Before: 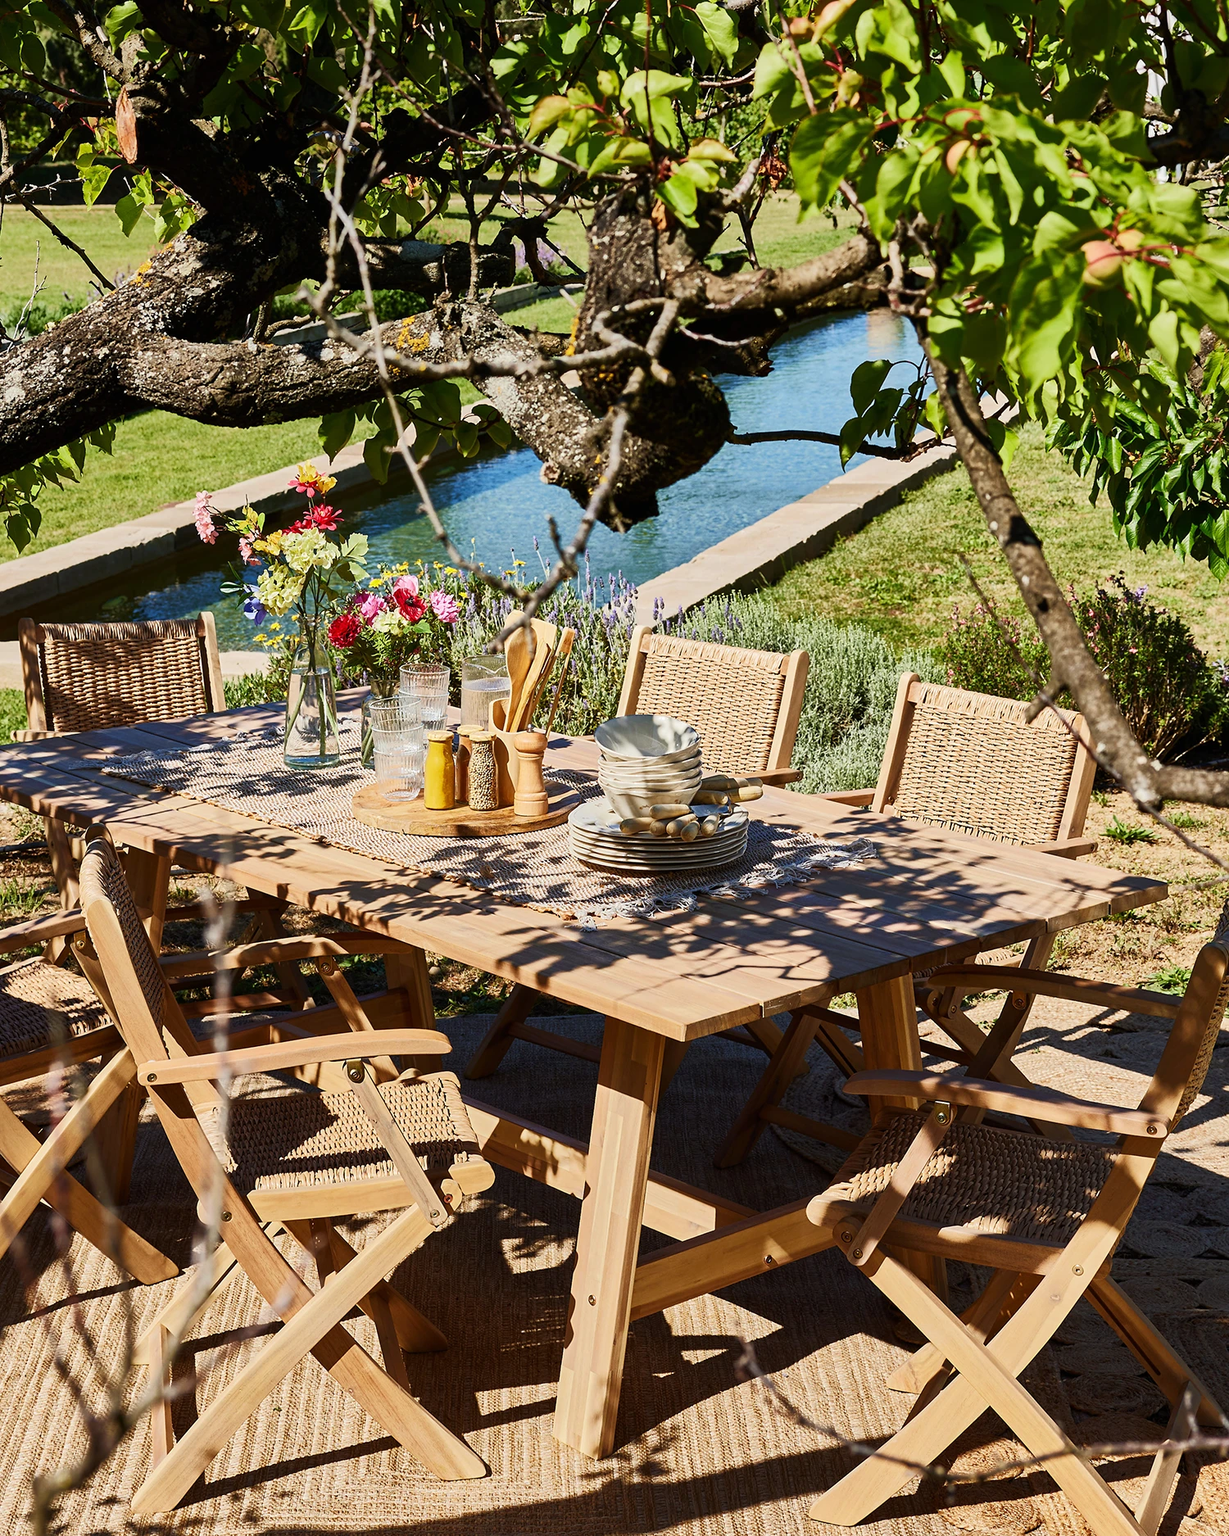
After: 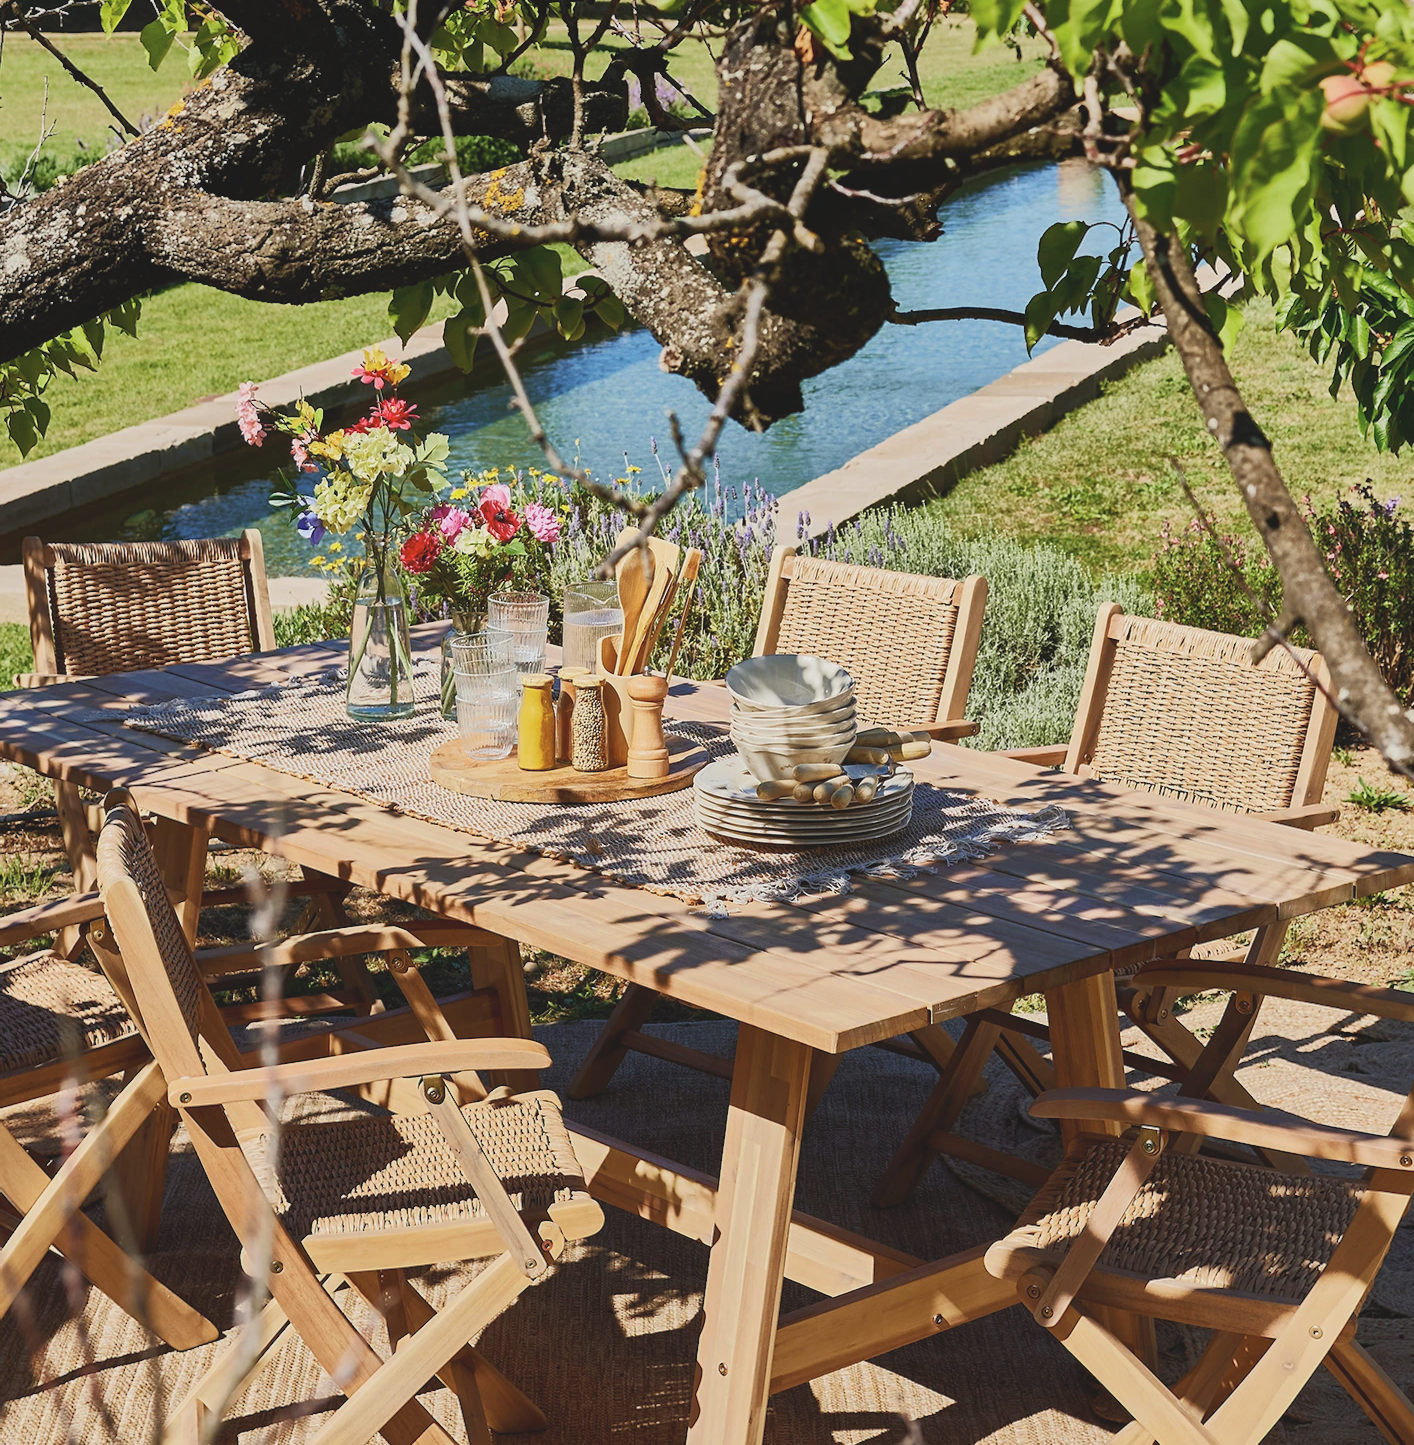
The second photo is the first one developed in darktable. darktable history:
contrast brightness saturation: contrast -0.15, brightness 0.05, saturation -0.12
crop and rotate: angle 0.03°, top 11.643%, right 5.651%, bottom 11.189%
